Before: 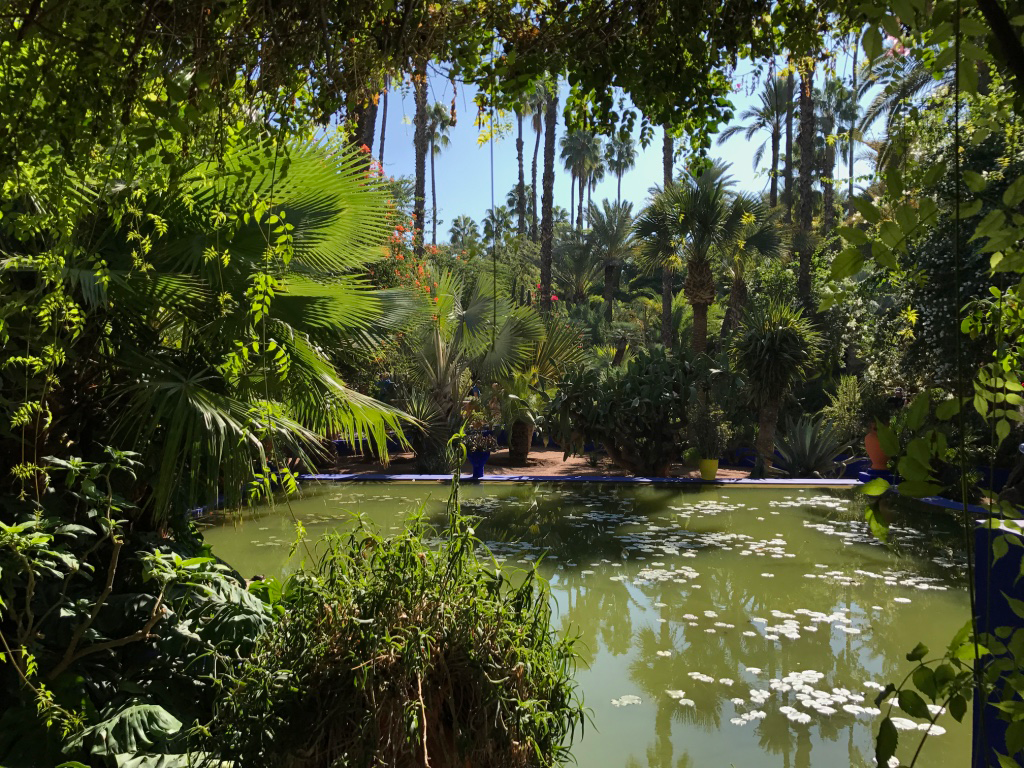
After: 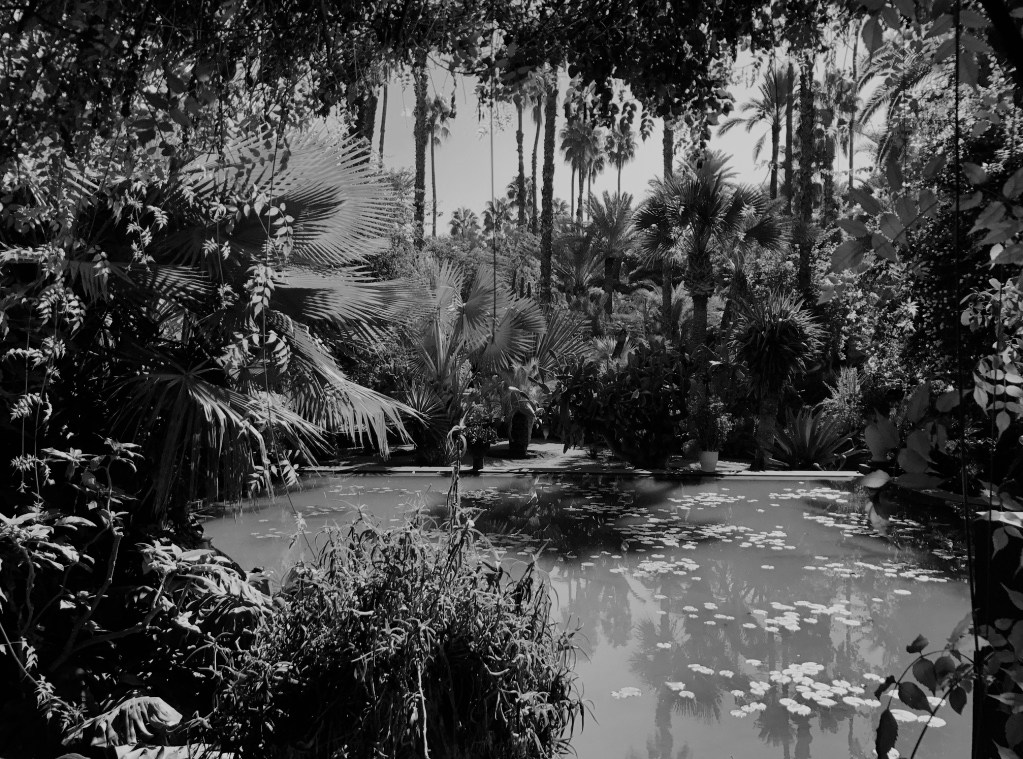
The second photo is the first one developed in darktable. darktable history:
crop: top 1.049%, right 0.001%
contrast brightness saturation: saturation -1
filmic rgb: black relative exposure -7.65 EV, white relative exposure 4.56 EV, hardness 3.61
